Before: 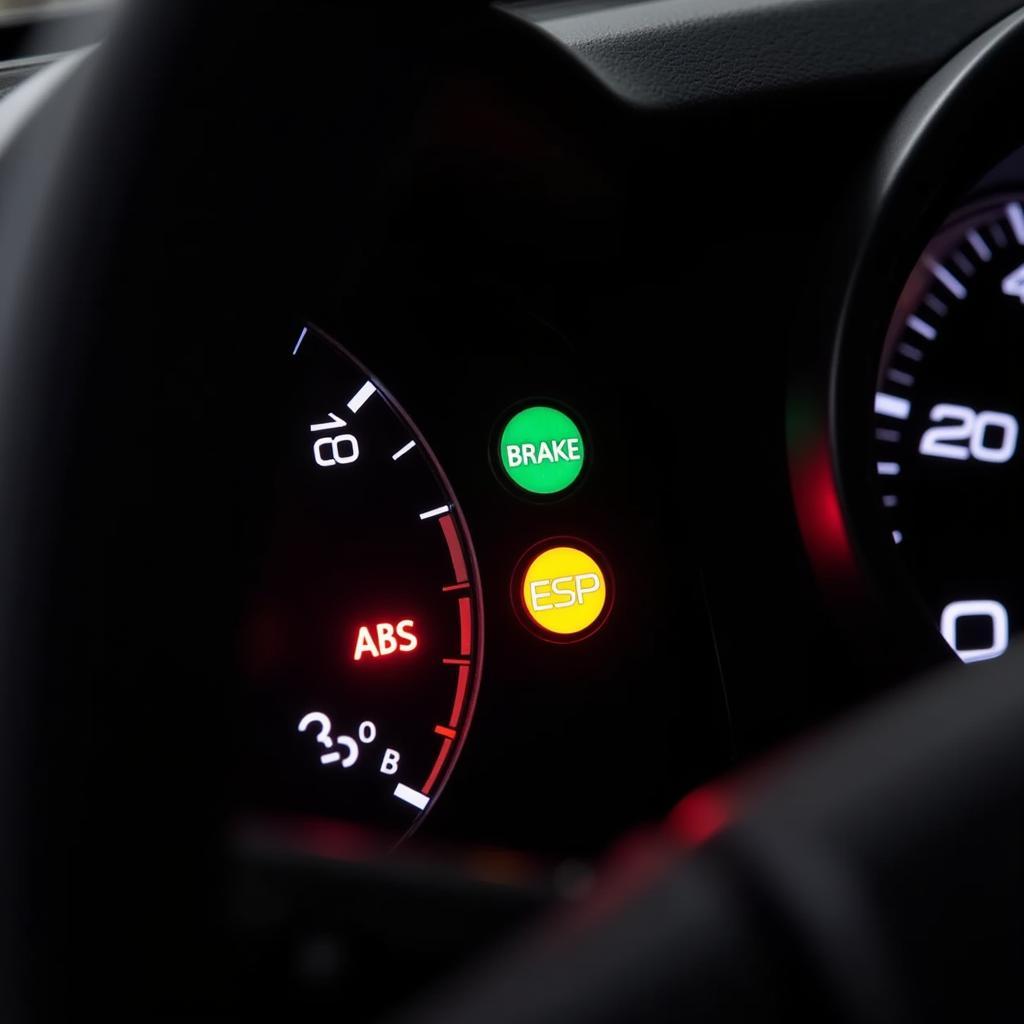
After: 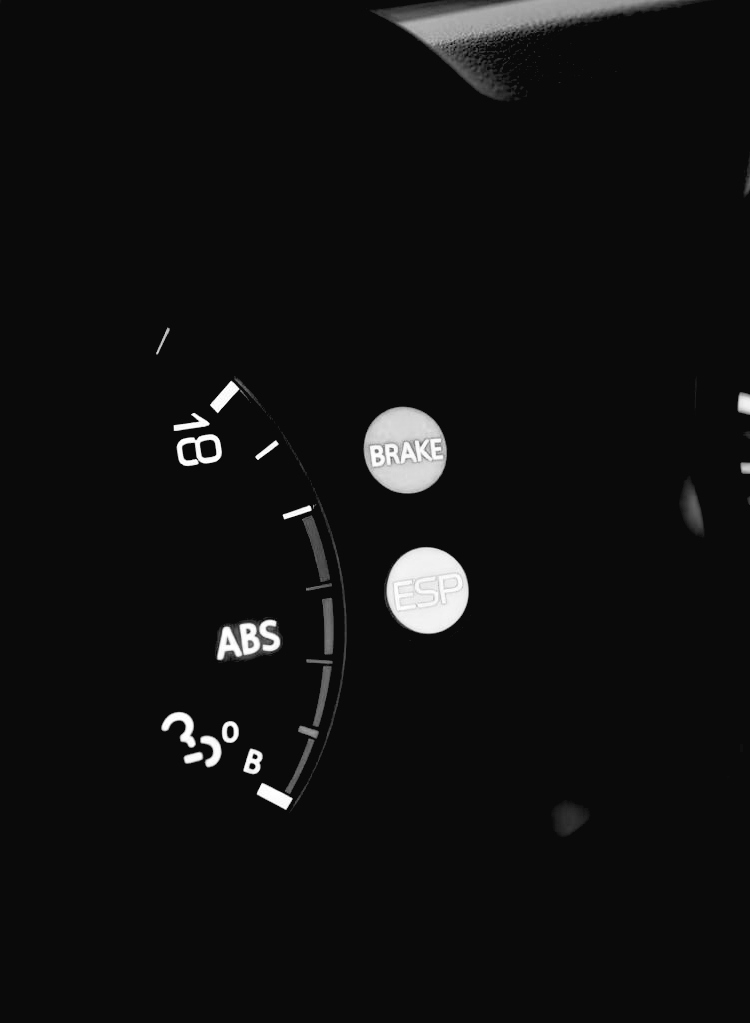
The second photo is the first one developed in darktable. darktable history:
rgb levels: levels [[0.029, 0.461, 0.922], [0, 0.5, 1], [0, 0.5, 1]]
crop: left 13.443%, right 13.31%
color balance rgb: perceptual saturation grading › global saturation 20%, perceptual saturation grading › highlights -25%, perceptual saturation grading › shadows 50%
tone curve: curves: ch0 [(0, 0.028) (0.138, 0.156) (0.468, 0.516) (0.754, 0.823) (1, 1)], color space Lab, linked channels, preserve colors none
monochrome: on, module defaults
